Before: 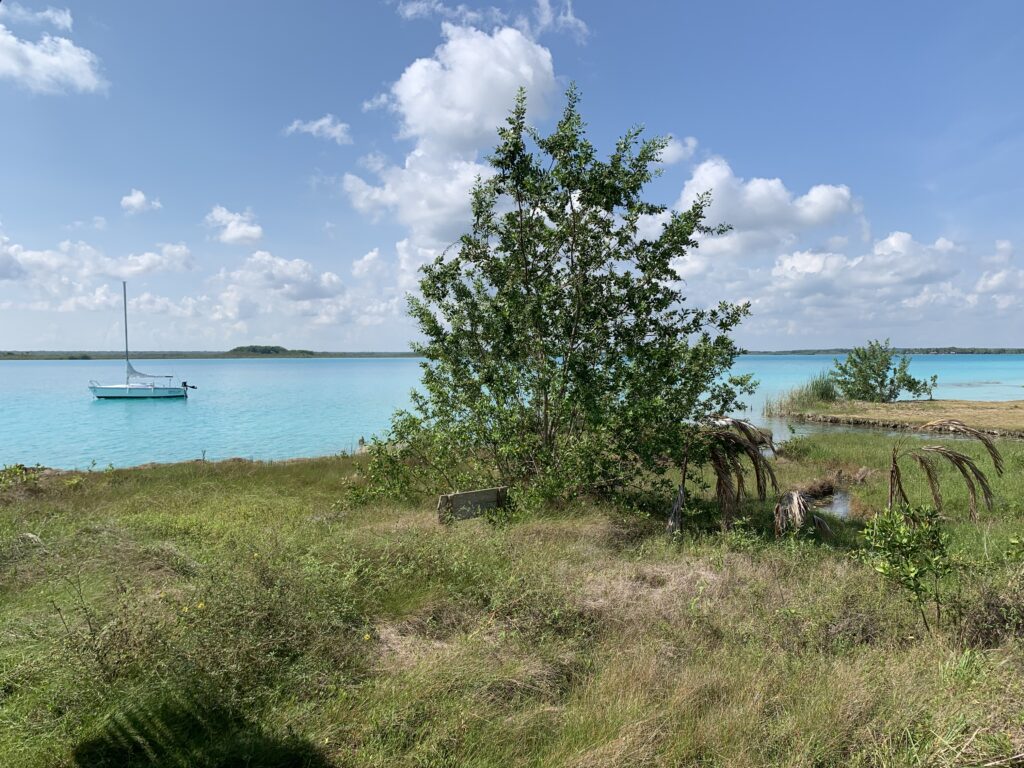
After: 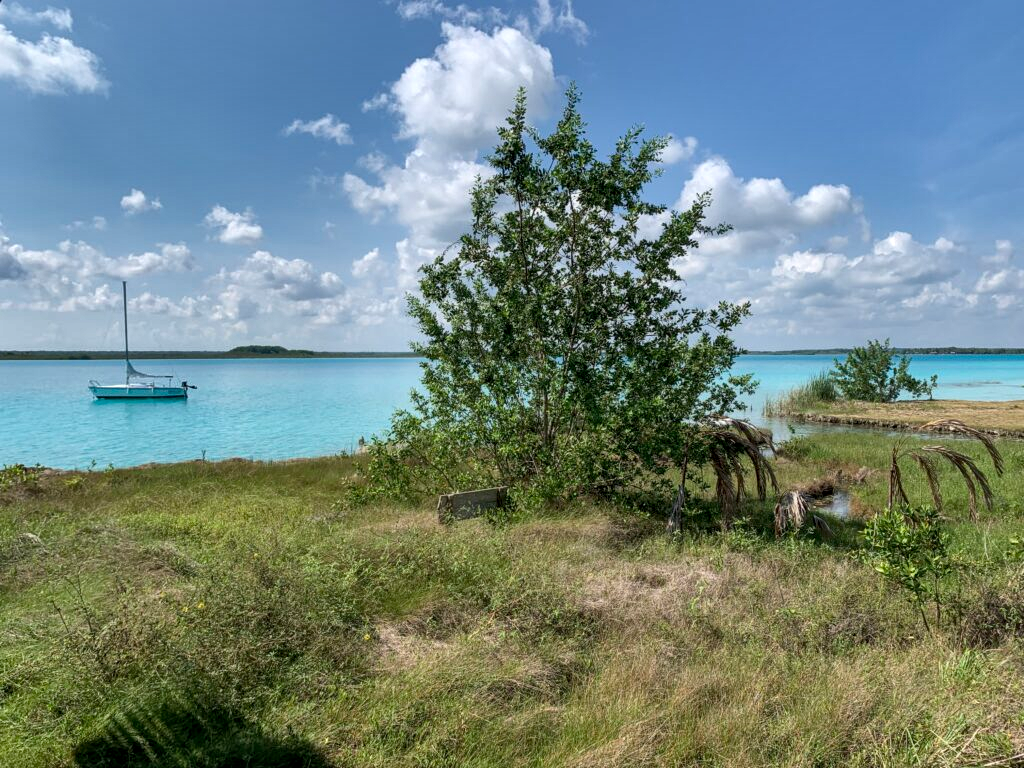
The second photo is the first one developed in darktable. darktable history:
local contrast: on, module defaults
shadows and highlights: radius 105.69, shadows 41.19, highlights -72.1, low approximation 0.01, soften with gaussian
